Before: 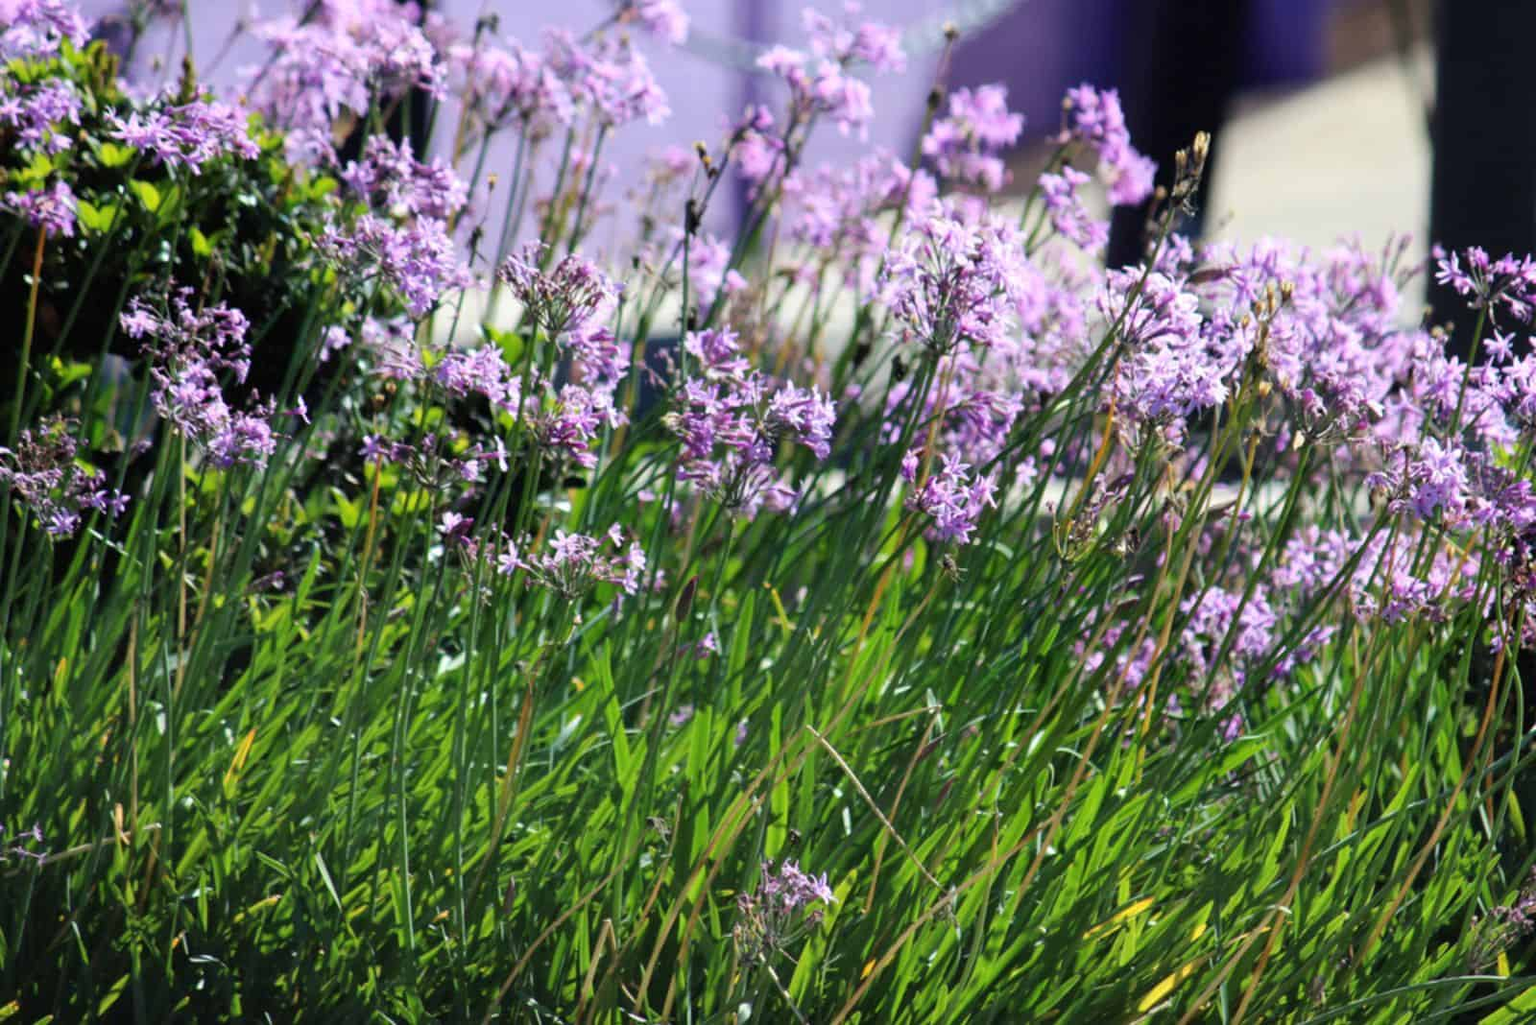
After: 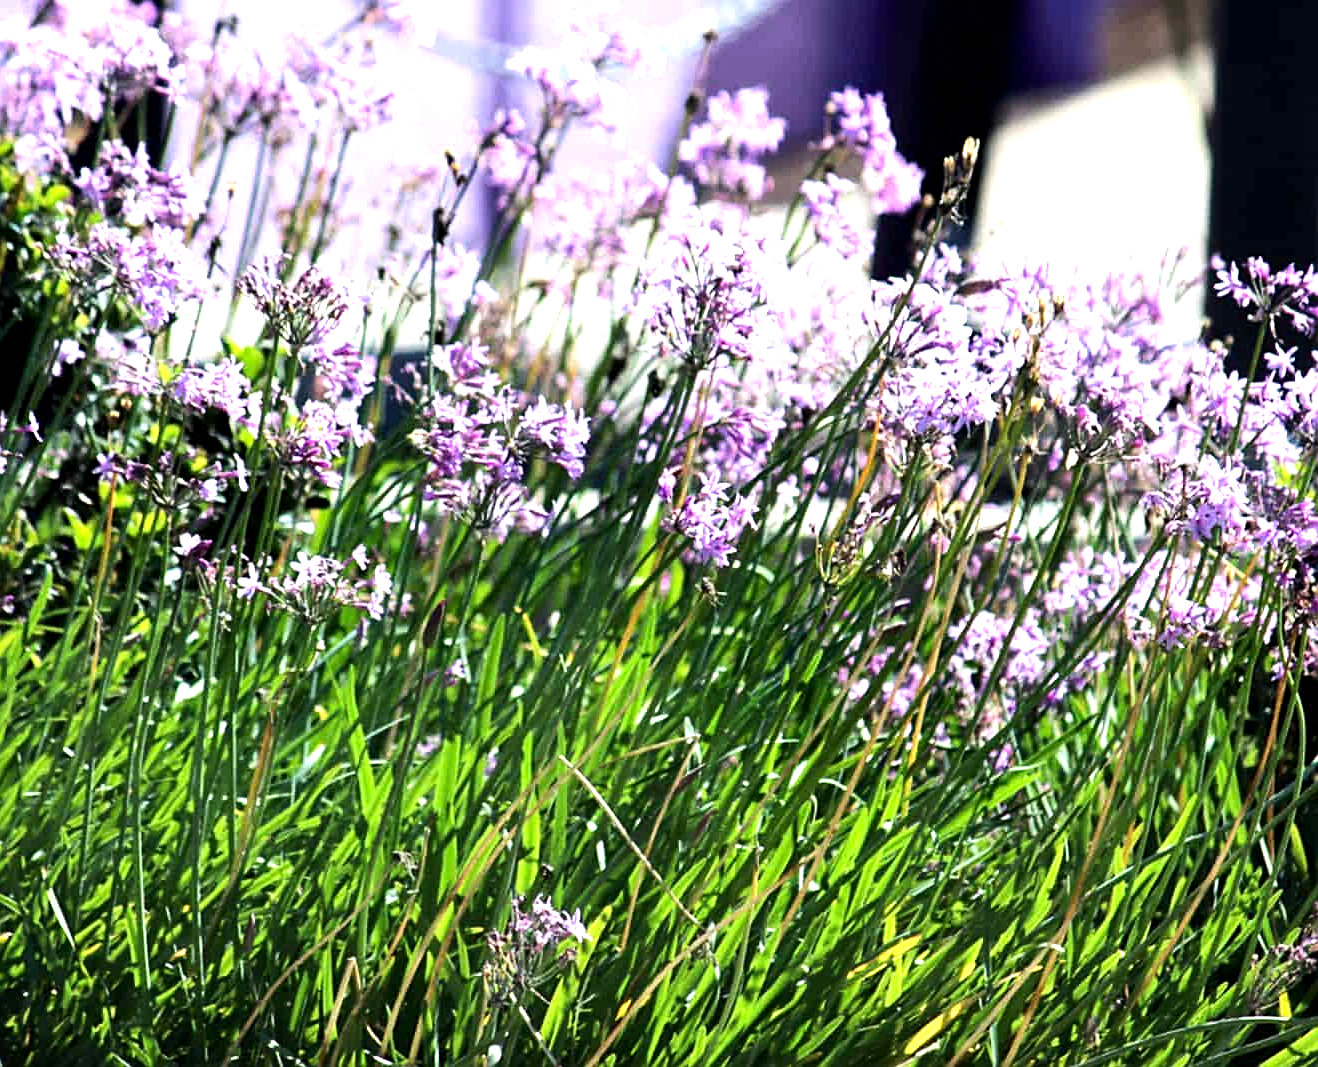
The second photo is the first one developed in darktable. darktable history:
sharpen: amount 0.478
tone equalizer: -8 EV -0.75 EV, -7 EV -0.7 EV, -6 EV -0.6 EV, -5 EV -0.4 EV, -3 EV 0.4 EV, -2 EV 0.6 EV, -1 EV 0.7 EV, +0 EV 0.75 EV, edges refinement/feathering 500, mask exposure compensation -1.57 EV, preserve details no
crop: left 17.582%, bottom 0.031%
exposure: black level correction 0.005, exposure 0.417 EV, compensate highlight preservation false
